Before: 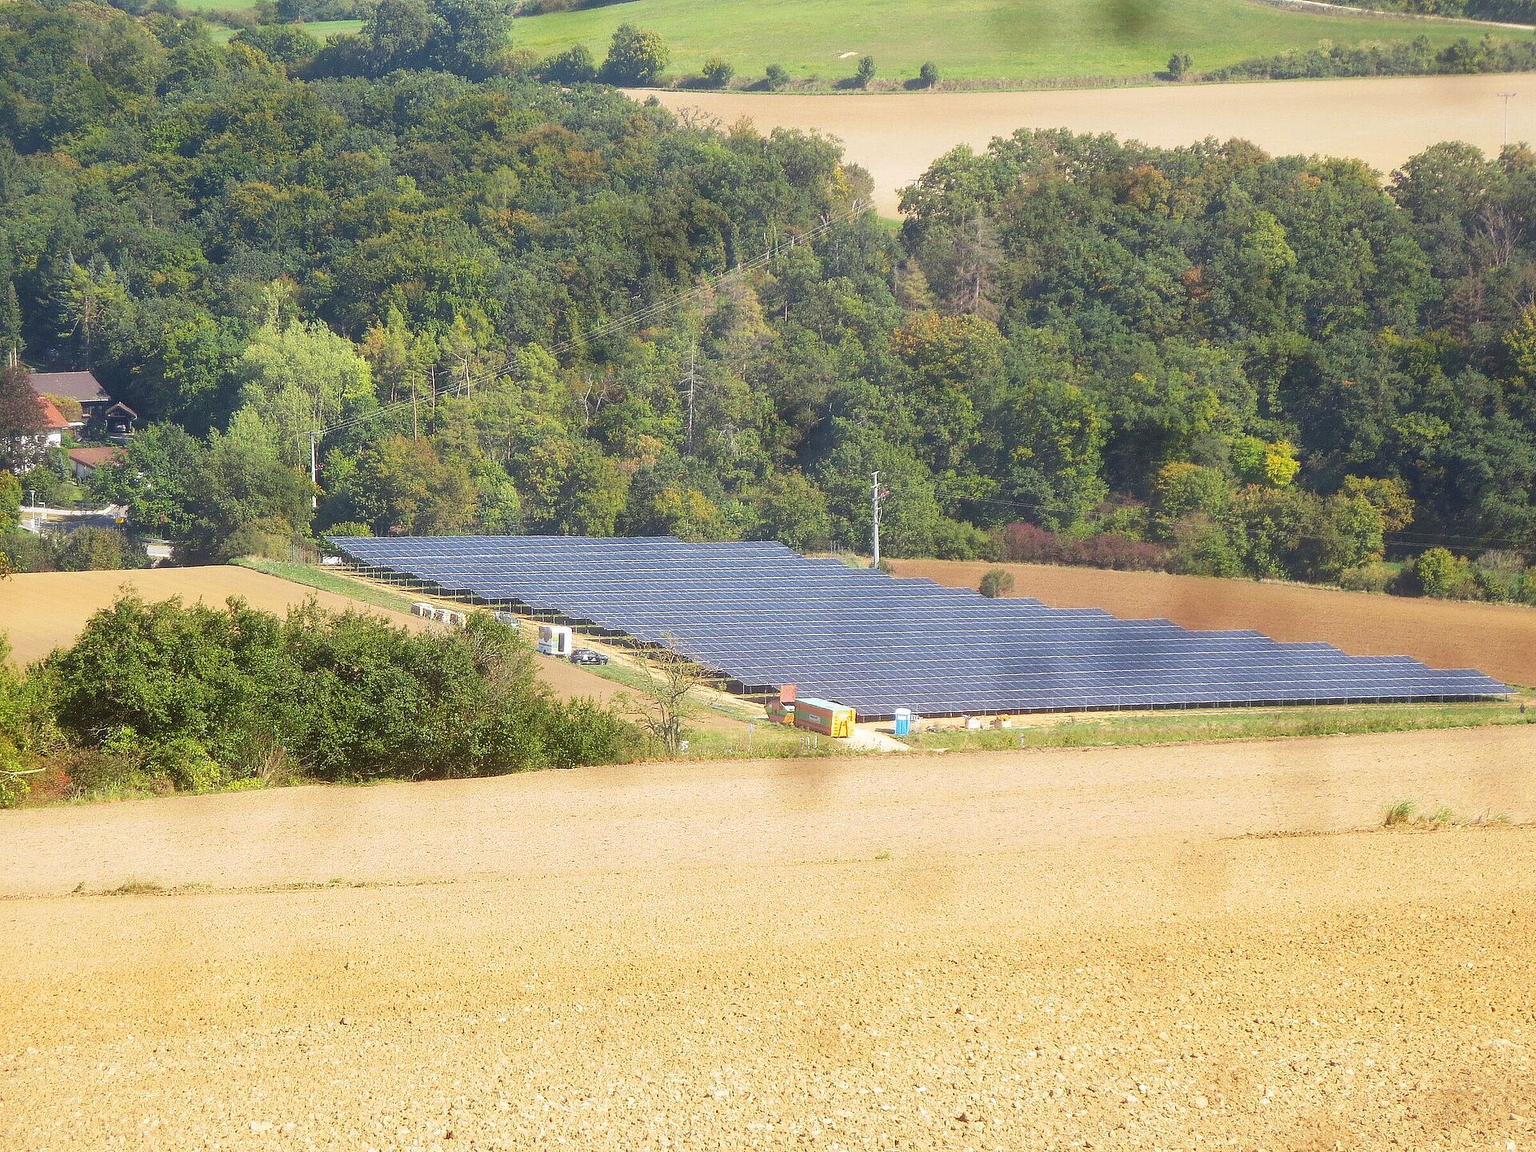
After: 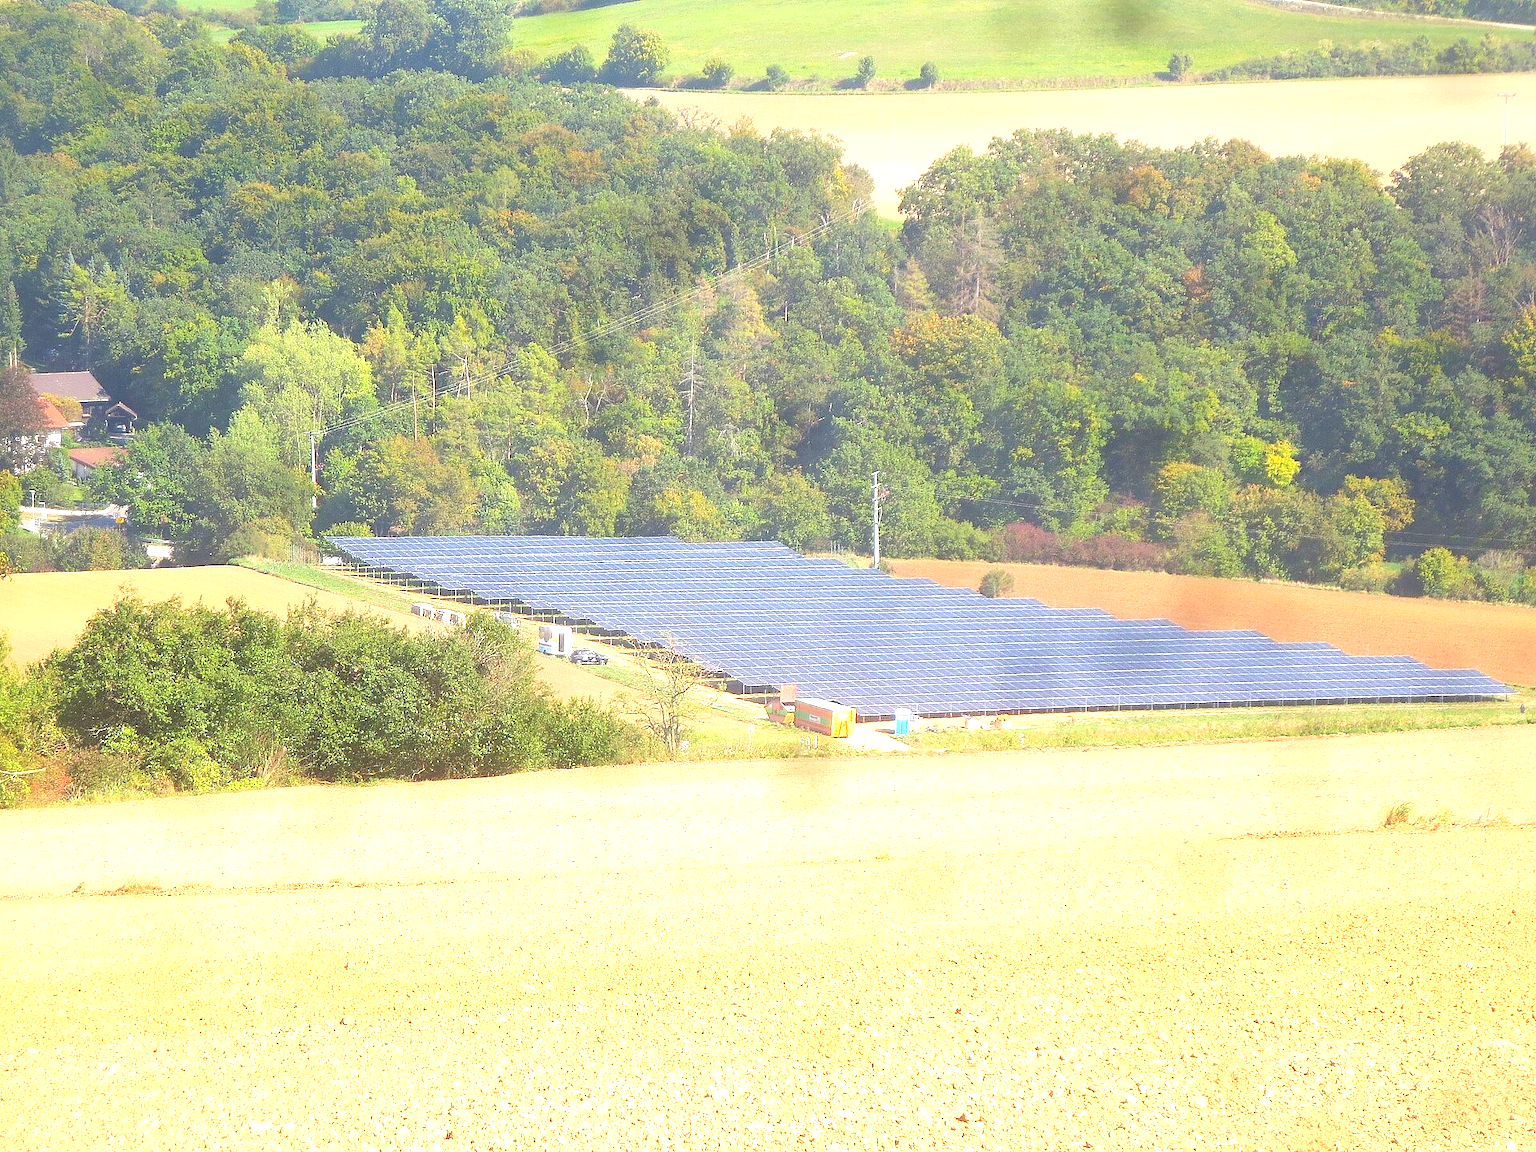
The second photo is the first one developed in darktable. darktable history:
local contrast: detail 70%
exposure: black level correction 0, exposure 1 EV, compensate exposure bias true, compensate highlight preservation false
